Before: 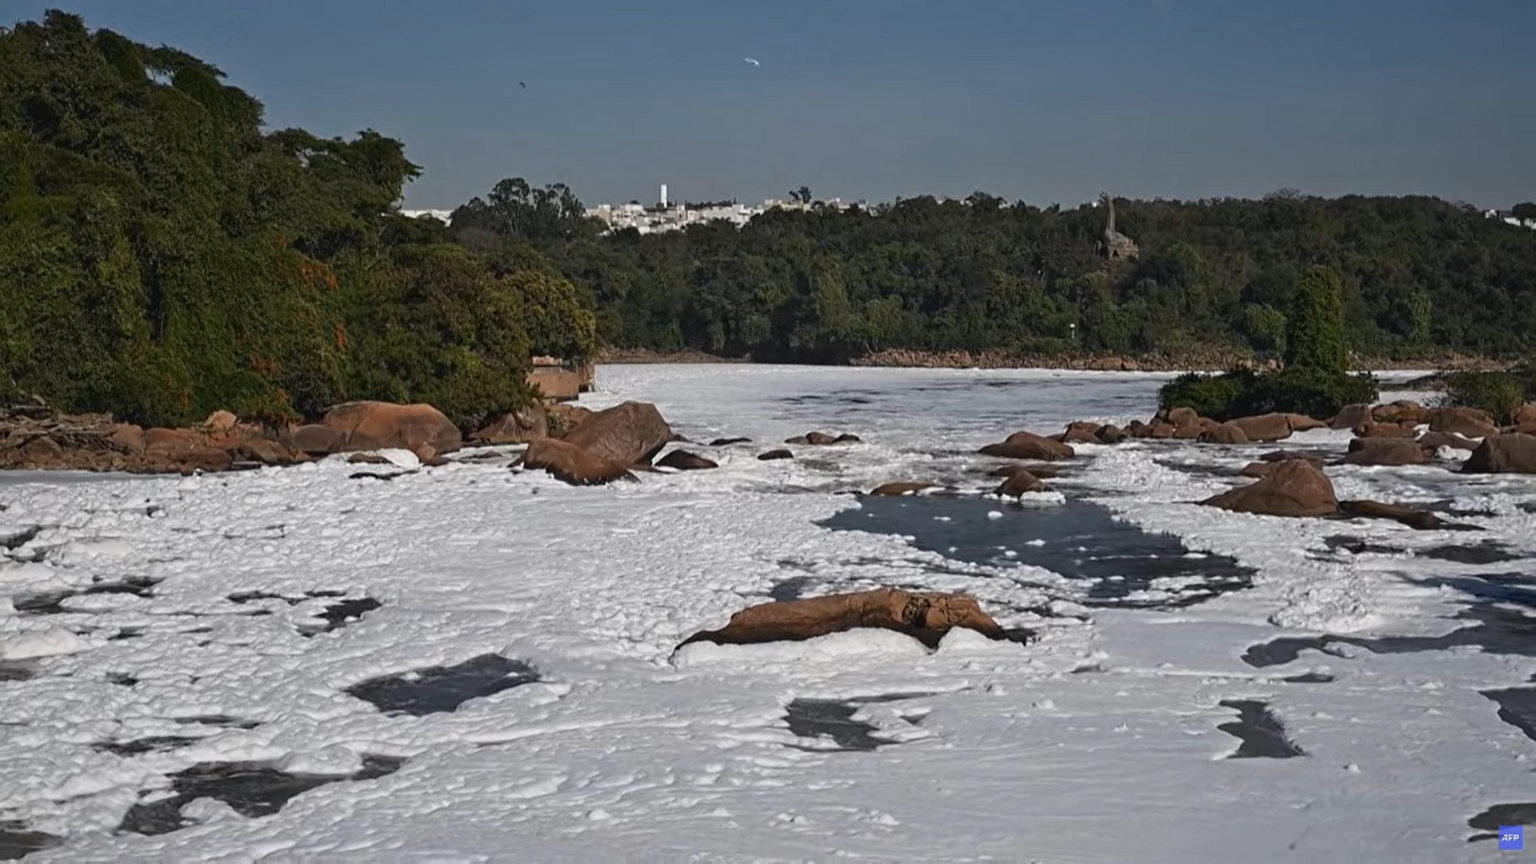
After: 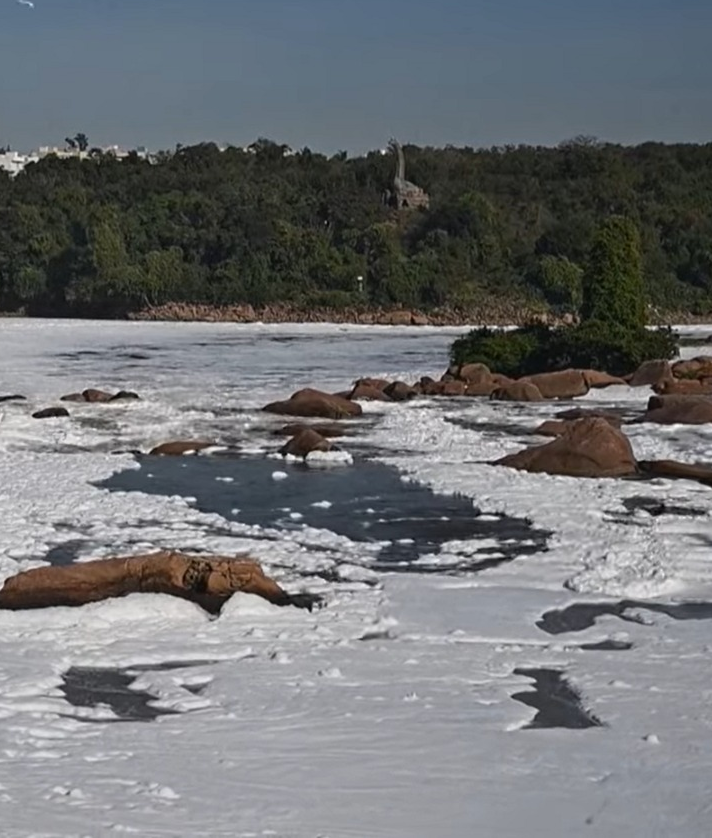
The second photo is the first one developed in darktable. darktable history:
crop: left 47.322%, top 6.83%, right 8.117%
